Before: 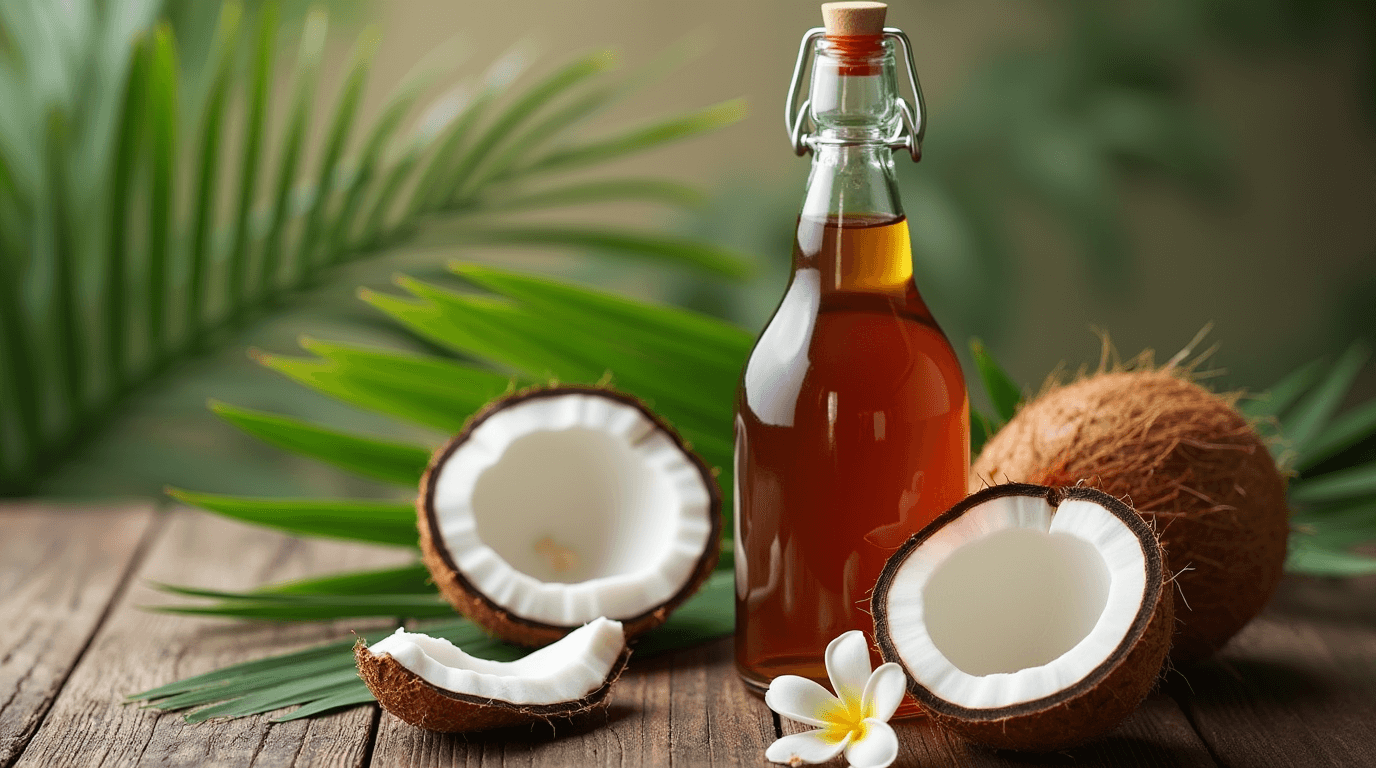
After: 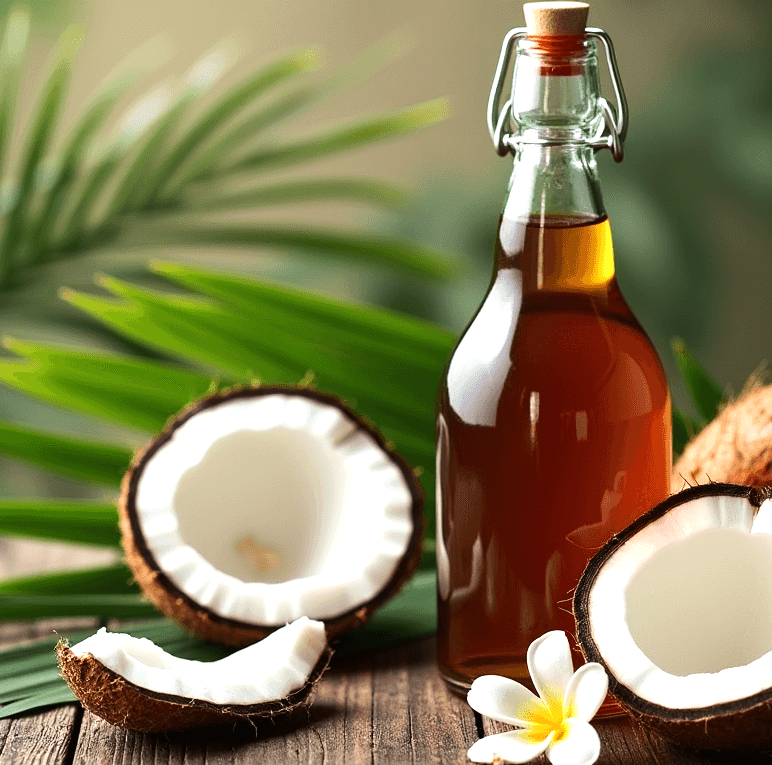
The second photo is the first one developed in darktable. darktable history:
tone equalizer: -8 EV -0.75 EV, -7 EV -0.7 EV, -6 EV -0.6 EV, -5 EV -0.4 EV, -3 EV 0.4 EV, -2 EV 0.6 EV, -1 EV 0.7 EV, +0 EV 0.75 EV, edges refinement/feathering 500, mask exposure compensation -1.57 EV, preserve details no
crop: left 21.674%, right 22.086%
